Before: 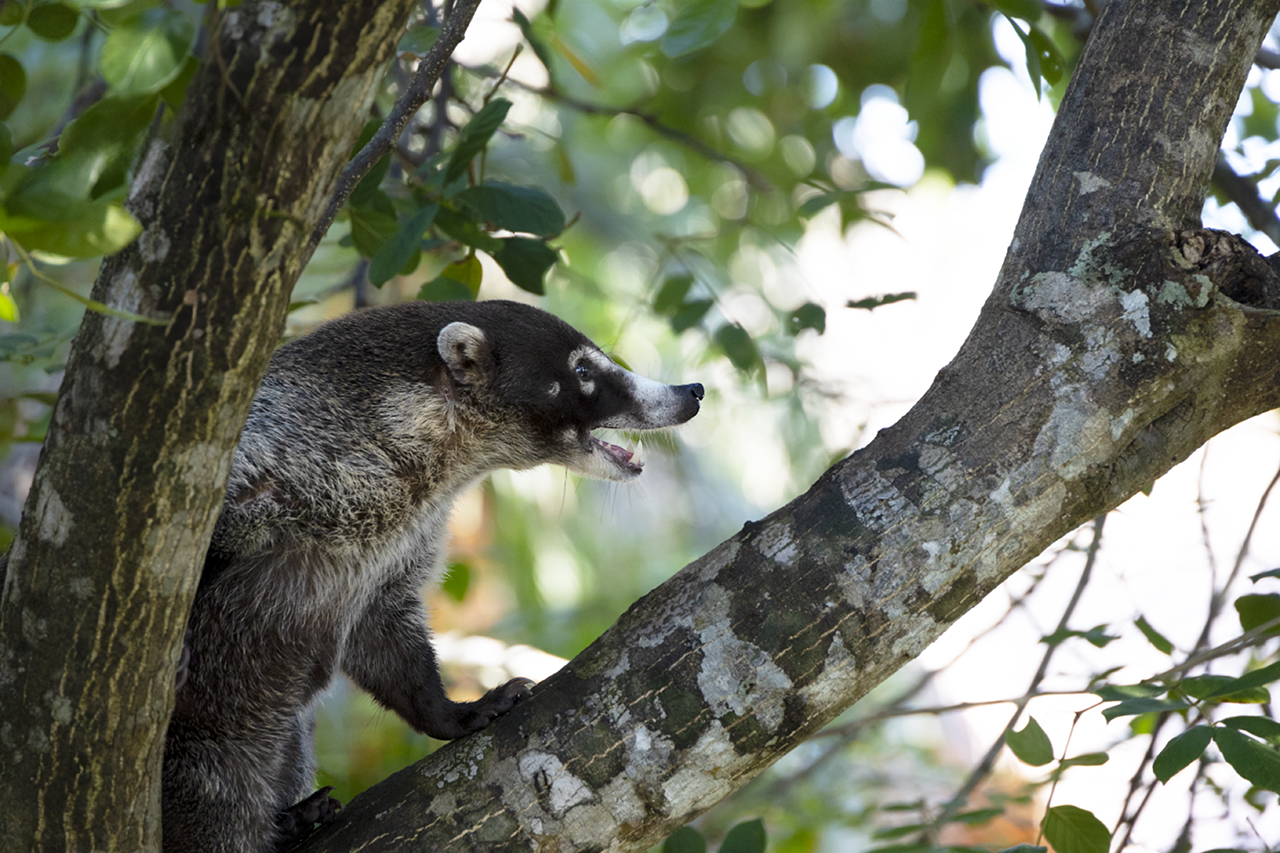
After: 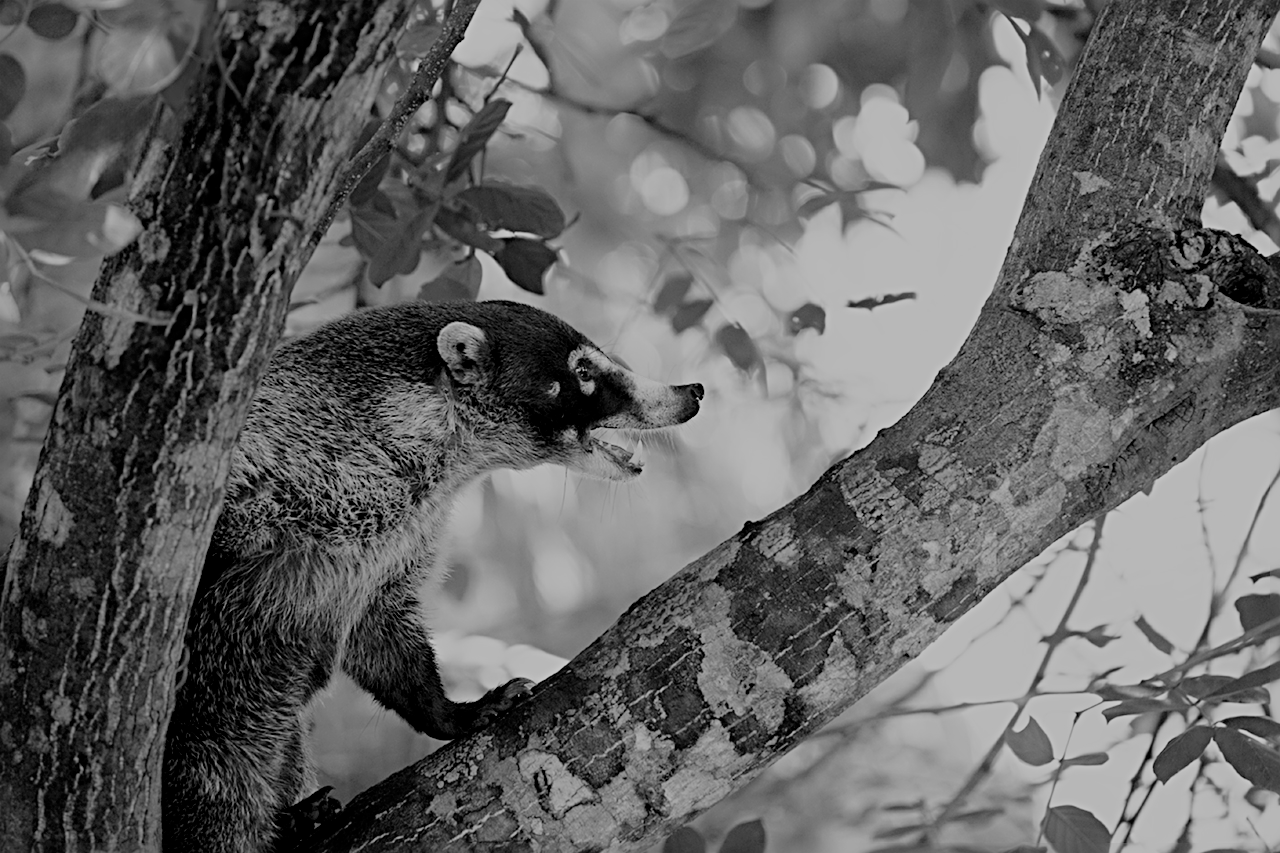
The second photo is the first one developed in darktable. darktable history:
monochrome: on, module defaults
sharpen: radius 4
filmic rgb: black relative exposure -7 EV, white relative exposure 6 EV, threshold 3 EV, target black luminance 0%, hardness 2.73, latitude 61.22%, contrast 0.691, highlights saturation mix 10%, shadows ↔ highlights balance -0.073%, preserve chrominance no, color science v4 (2020), iterations of high-quality reconstruction 10, contrast in shadows soft, contrast in highlights soft, enable highlight reconstruction true
tone equalizer: on, module defaults
